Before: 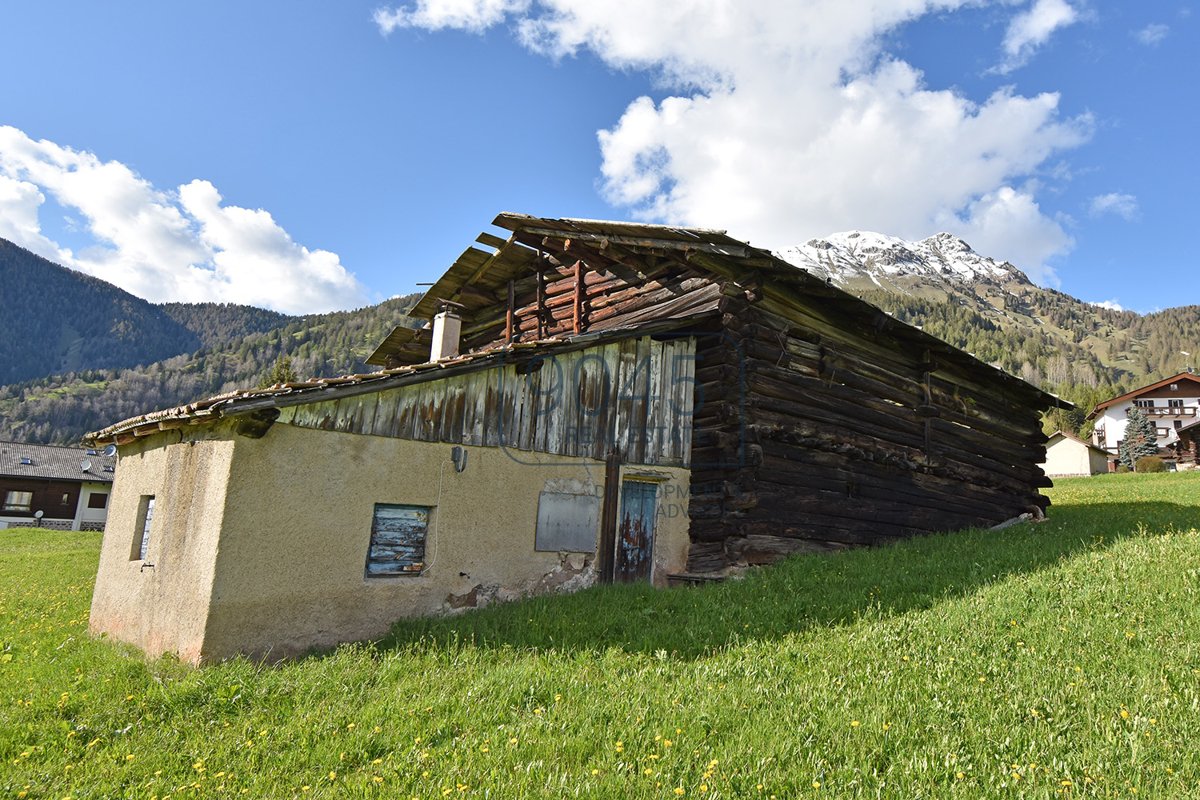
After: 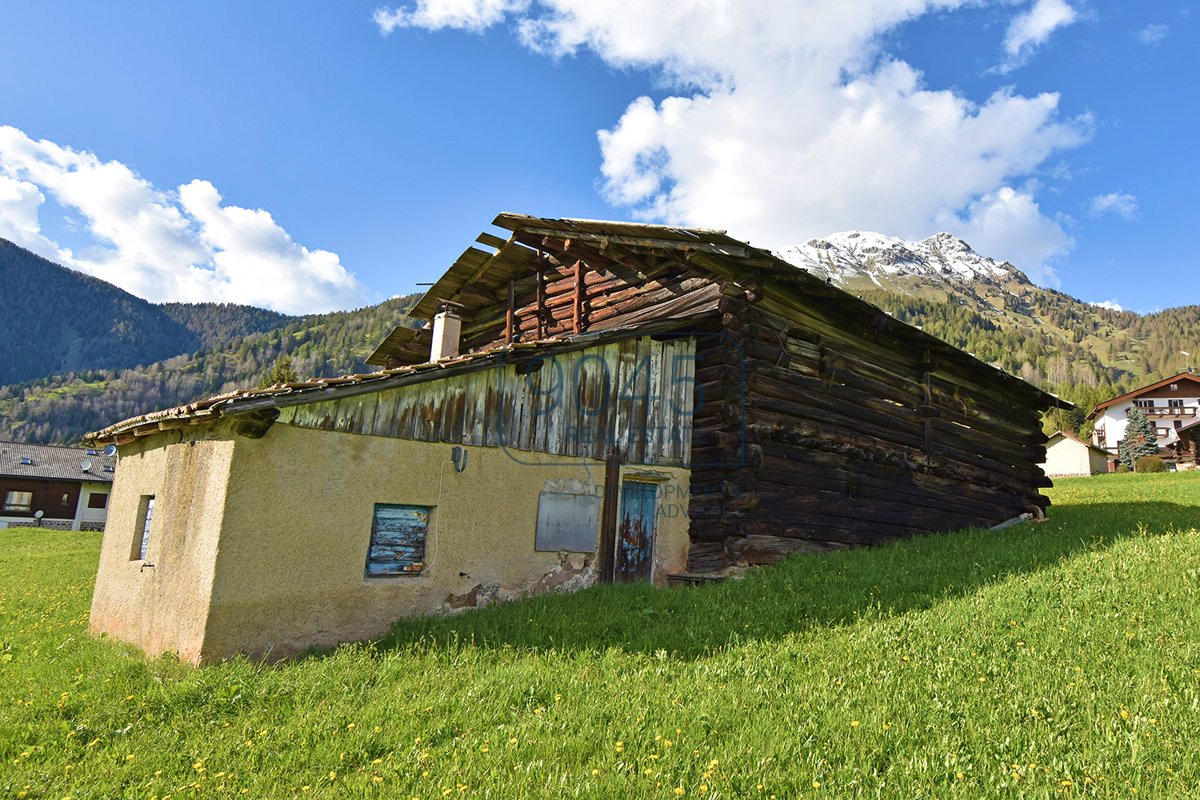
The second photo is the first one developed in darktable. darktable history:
velvia: strength 44.44%
